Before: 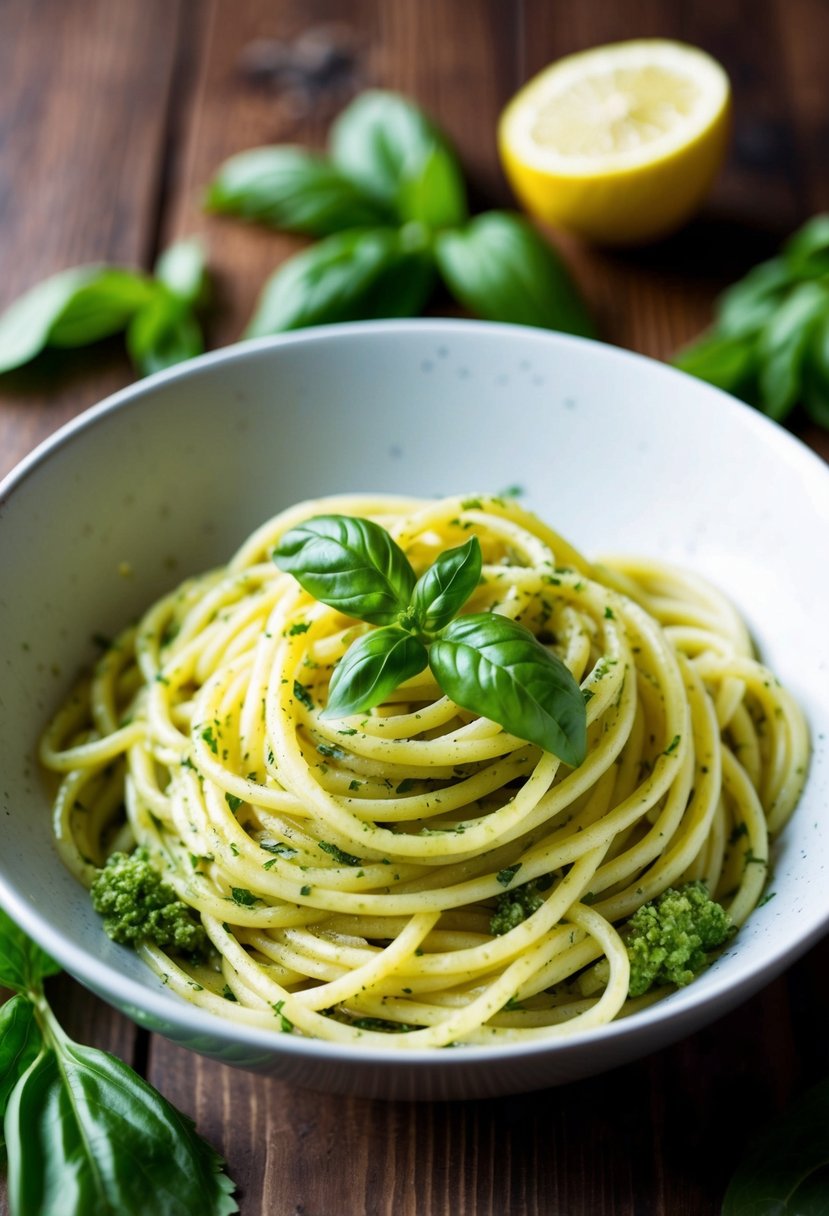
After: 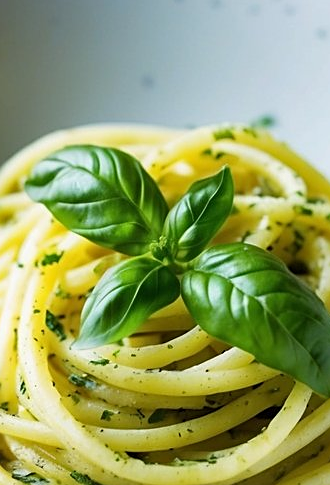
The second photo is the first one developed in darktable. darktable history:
sharpen: on, module defaults
exposure: exposure -0.04 EV, compensate highlight preservation false
crop: left 29.933%, top 30.446%, right 30.145%, bottom 29.659%
